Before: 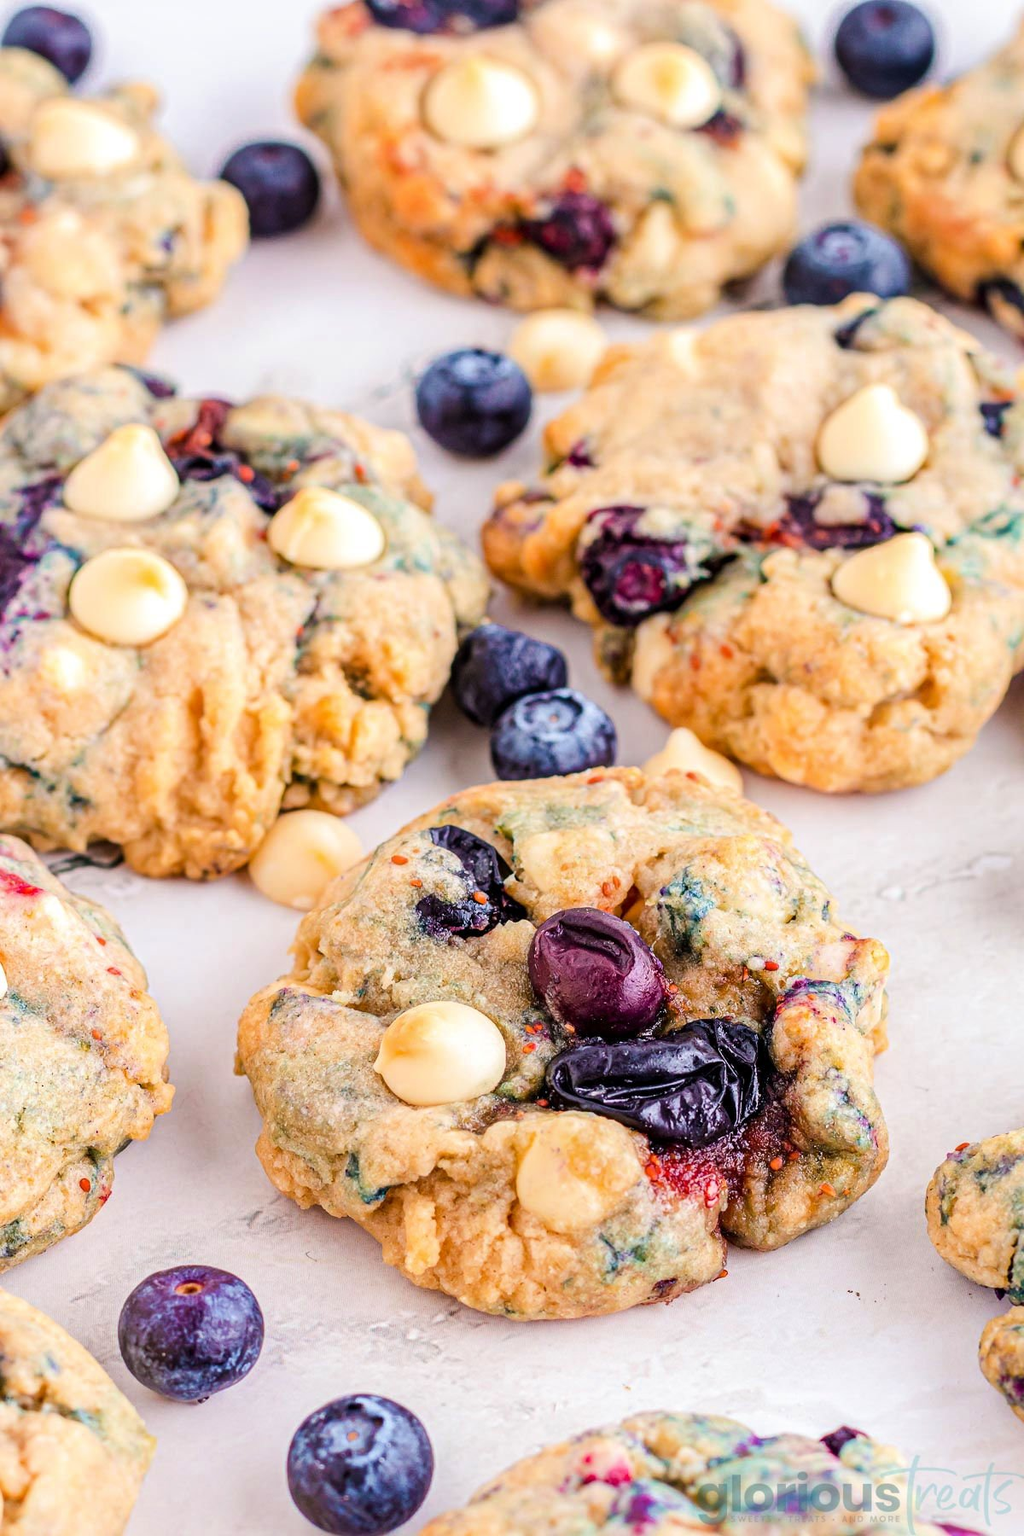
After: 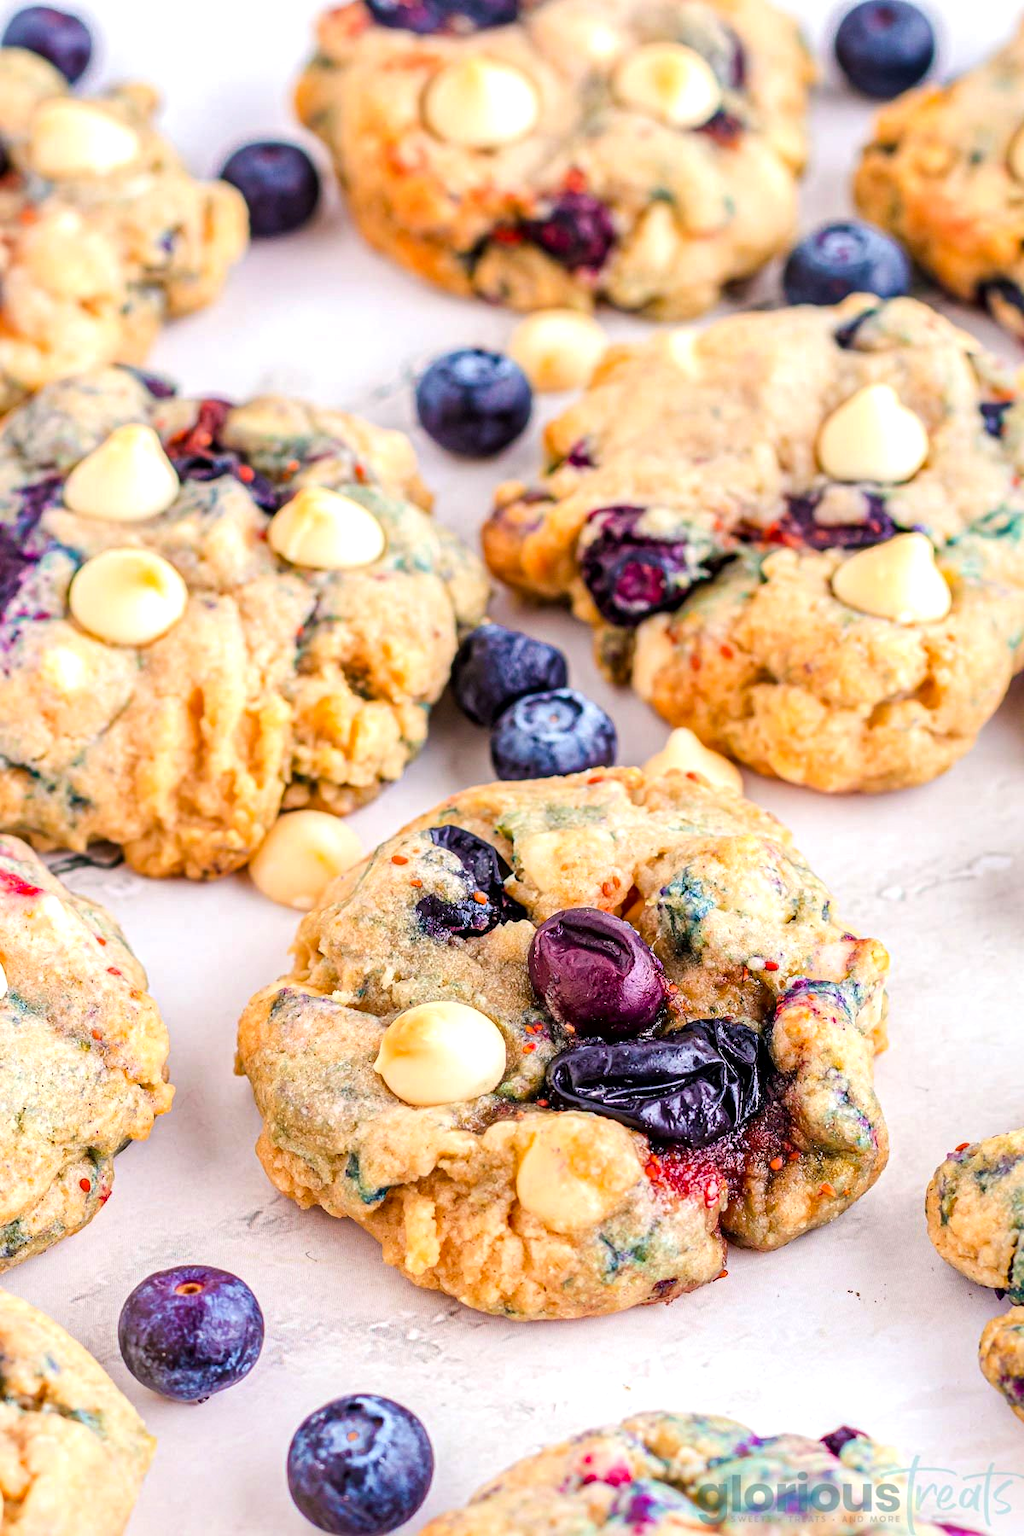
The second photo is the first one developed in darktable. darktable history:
exposure: exposure 0.178 EV, compensate exposure bias true, compensate highlight preservation false
contrast brightness saturation: saturation 0.13
local contrast: mode bilateral grid, contrast 20, coarseness 50, detail 120%, midtone range 0.2
